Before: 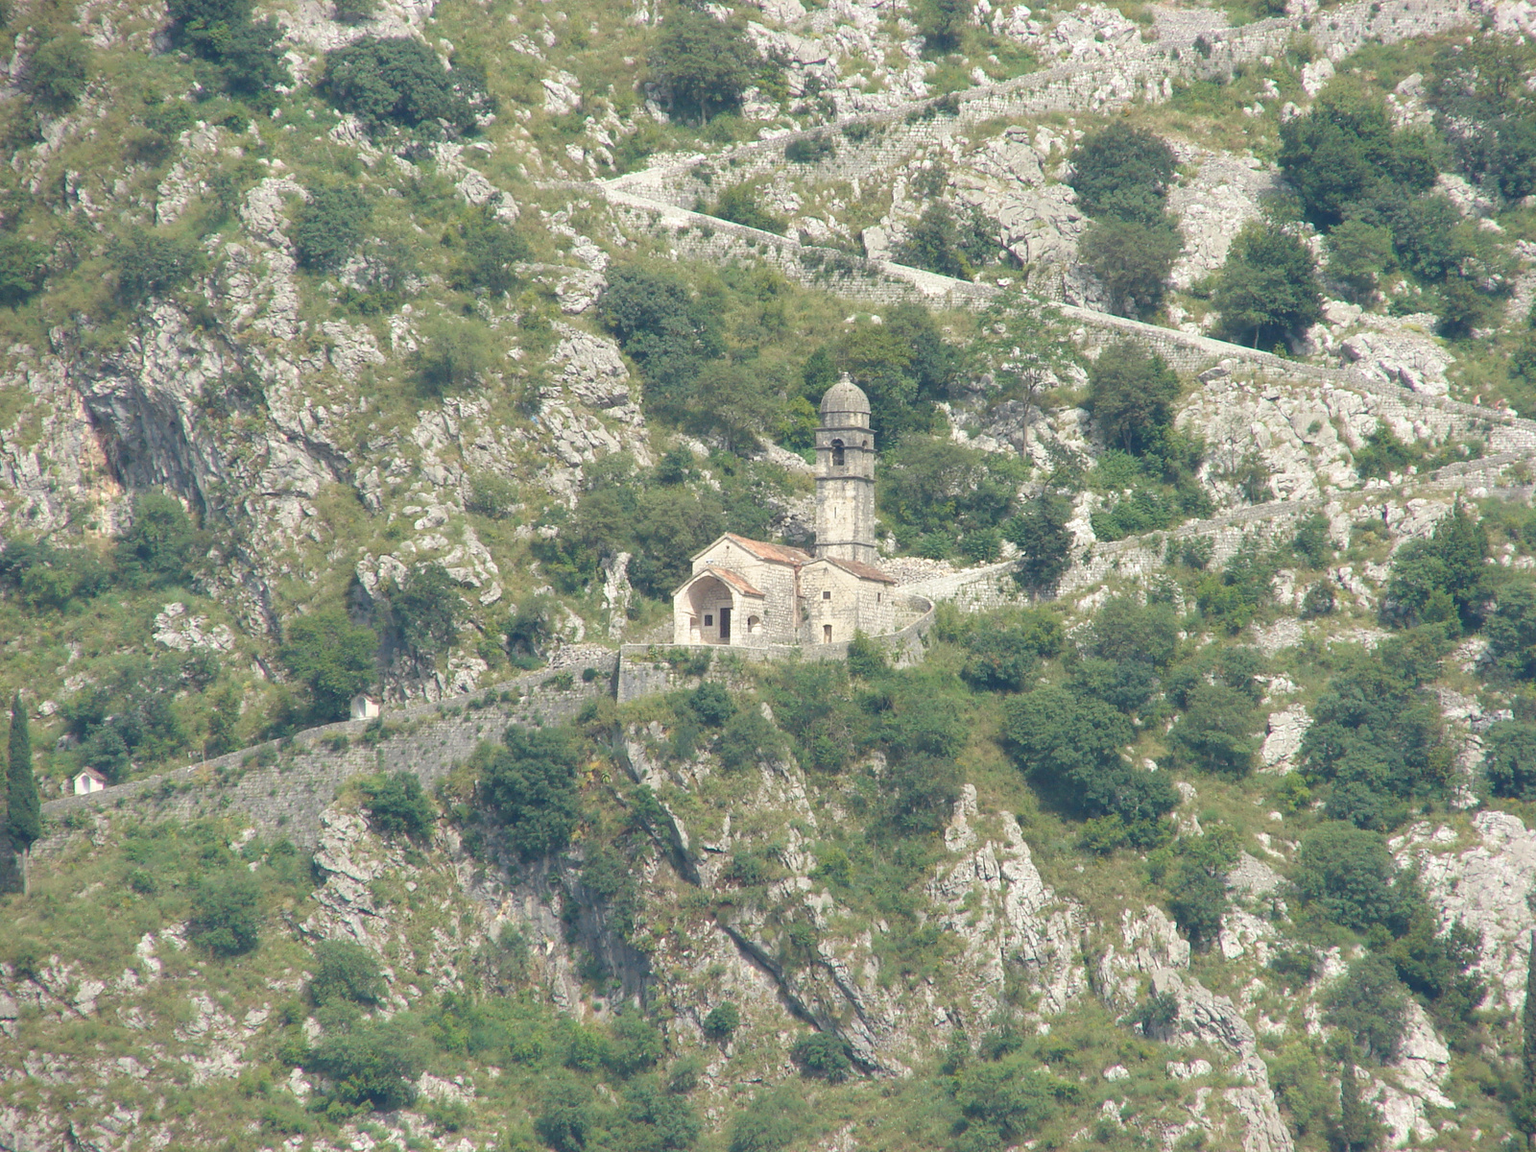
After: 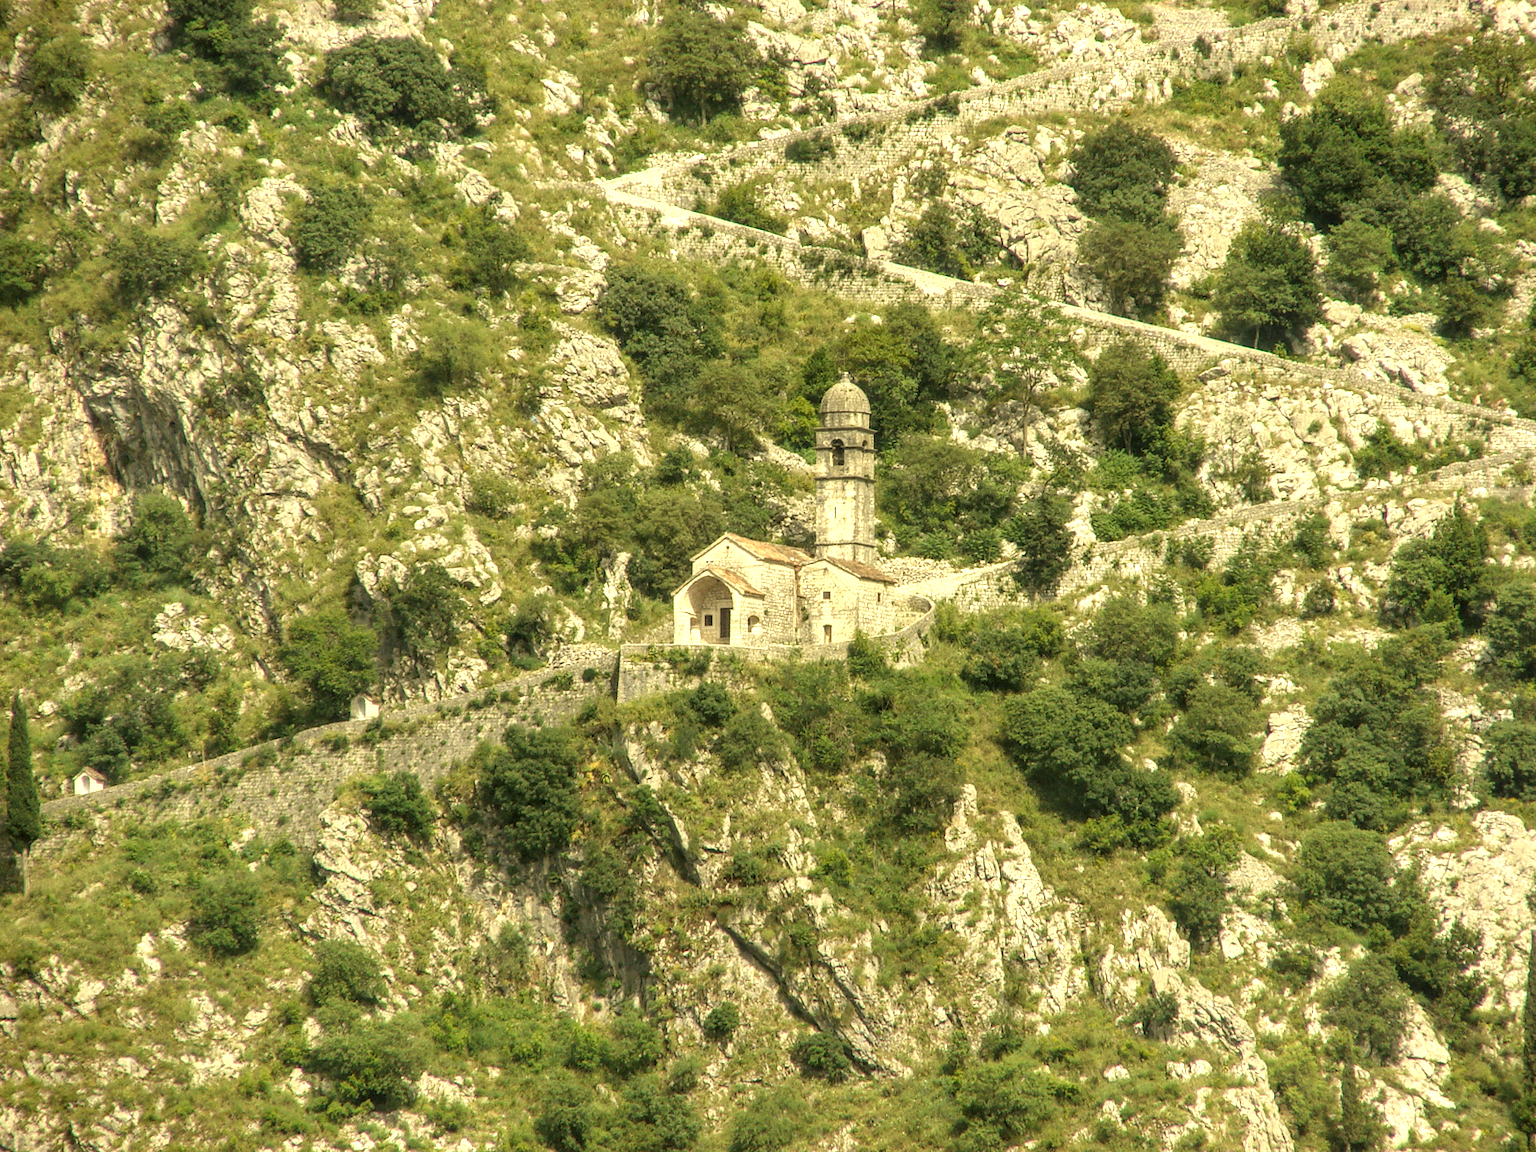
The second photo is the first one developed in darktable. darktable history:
color correction: highlights a* 0.154, highlights b* 28.97, shadows a* -0.257, shadows b* 21.66
local contrast: highlights 4%, shadows 4%, detail 182%
